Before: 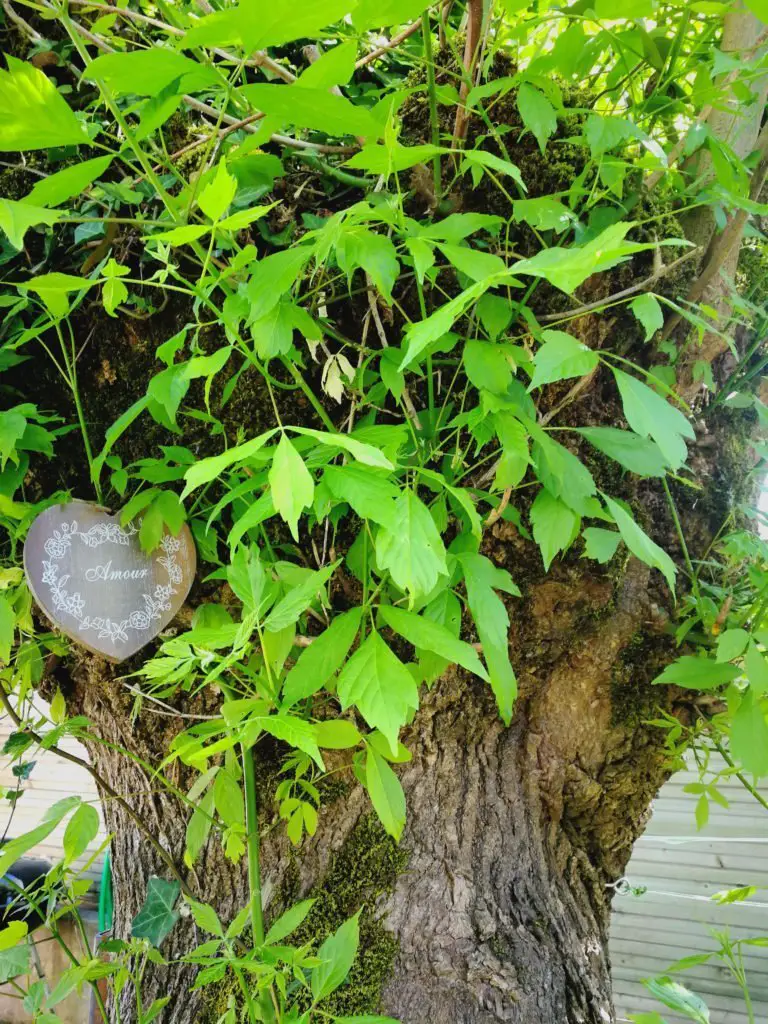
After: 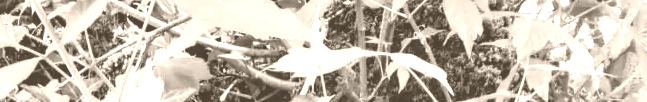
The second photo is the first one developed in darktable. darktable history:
contrast brightness saturation: contrast 0.2, brightness 0.16, saturation 0.22
crop and rotate: left 9.644%, top 9.491%, right 6.021%, bottom 80.509%
color balance rgb: shadows lift › luminance -28.76%, shadows lift › chroma 10%, shadows lift › hue 230°, power › chroma 0.5%, power › hue 215°, highlights gain › luminance 7.14%, highlights gain › chroma 1%, highlights gain › hue 50°, global offset › luminance -0.29%, global offset › hue 260°, perceptual saturation grading › global saturation 20%, perceptual saturation grading › highlights -13.92%, perceptual saturation grading › shadows 50%
graduated density: hue 238.83°, saturation 50%
local contrast: on, module defaults
haze removal: on, module defaults
colorize: hue 34.49°, saturation 35.33%, source mix 100%, version 1
